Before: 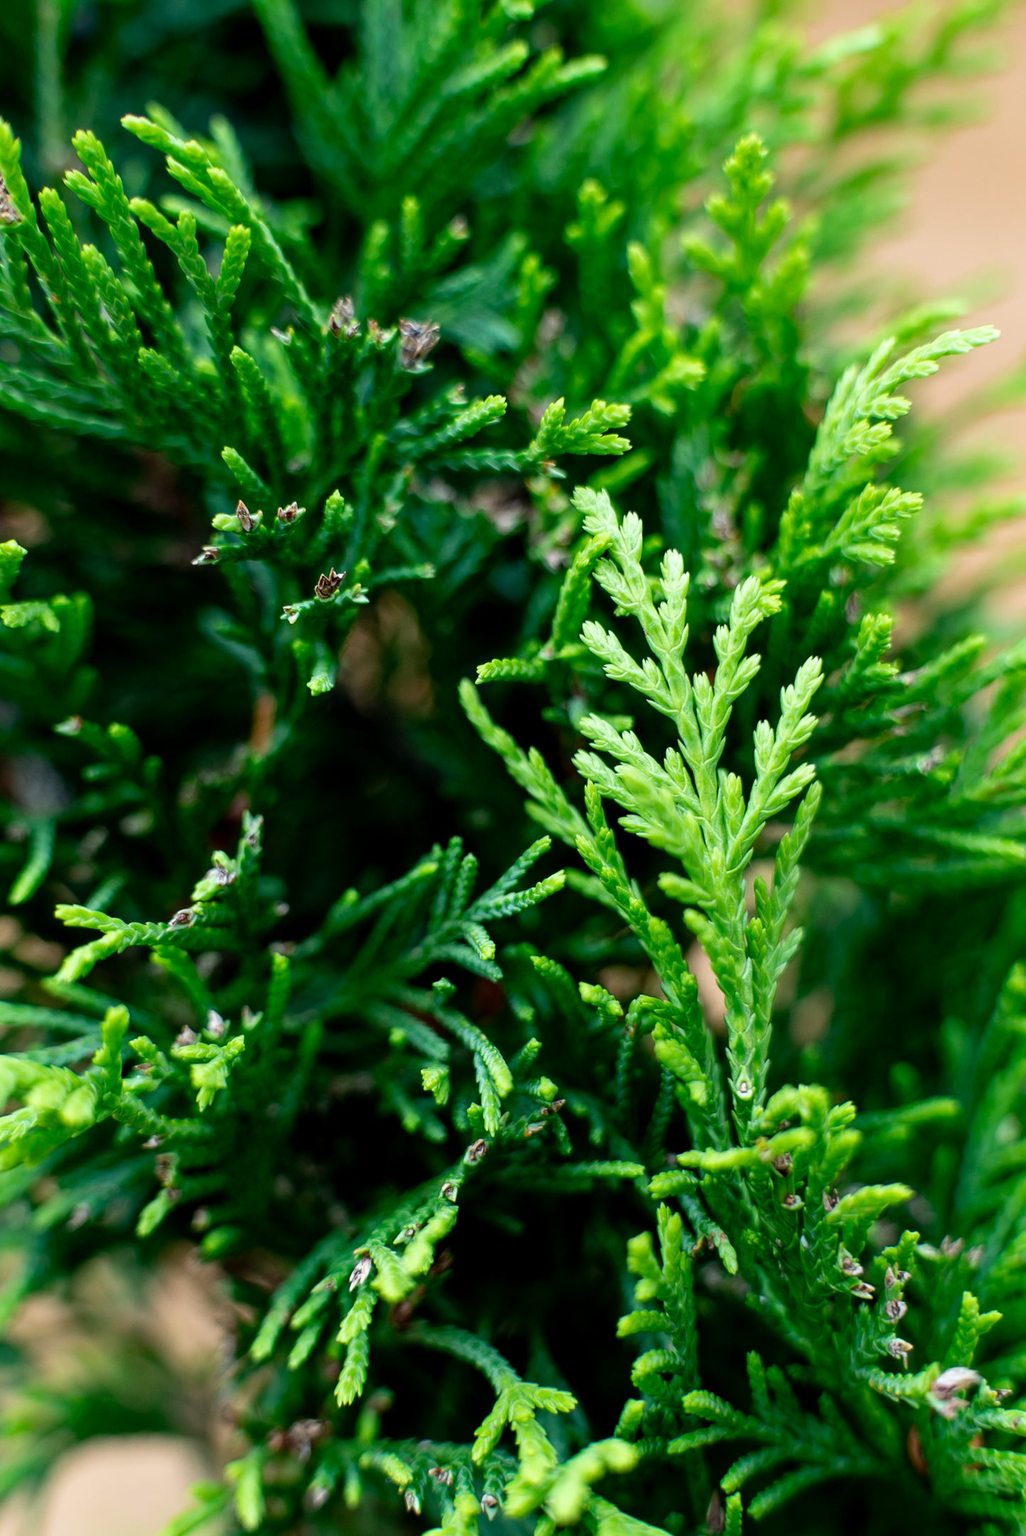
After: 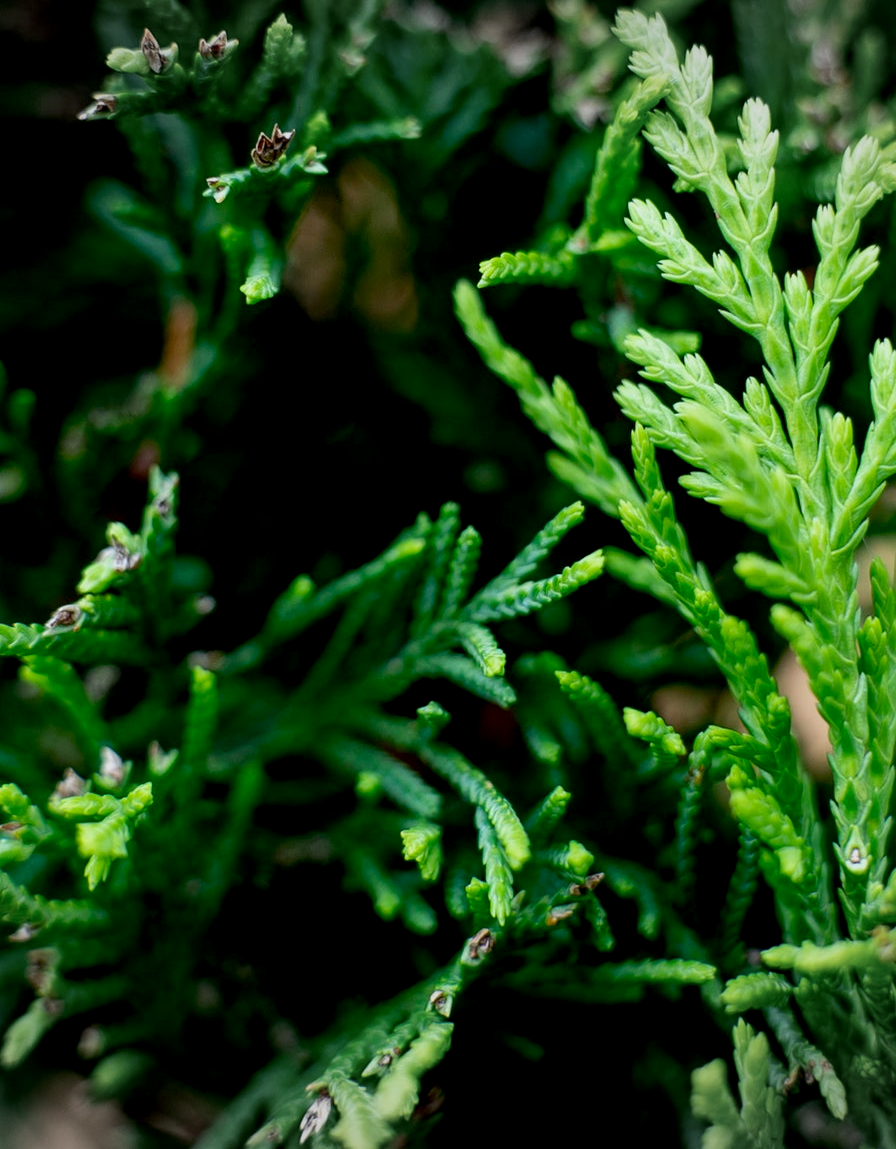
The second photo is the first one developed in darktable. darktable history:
vignetting: fall-off start 100%, brightness -0.282, width/height ratio 1.31
exposure: black level correction 0.006, exposure -0.226 EV, compensate highlight preservation false
crop: left 13.312%, top 31.28%, right 24.627%, bottom 15.582%
